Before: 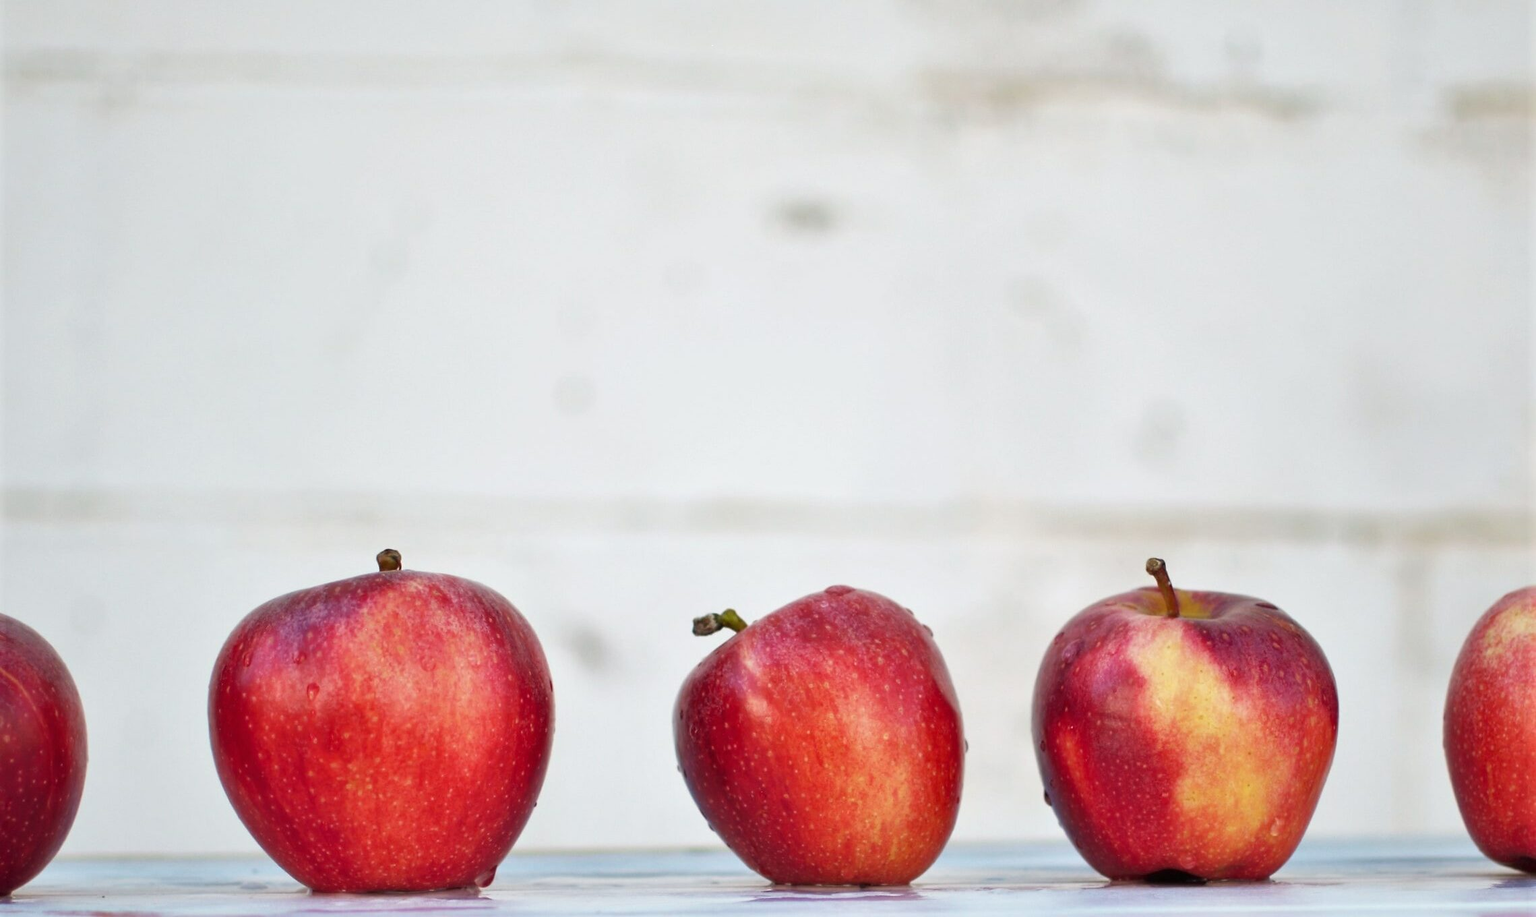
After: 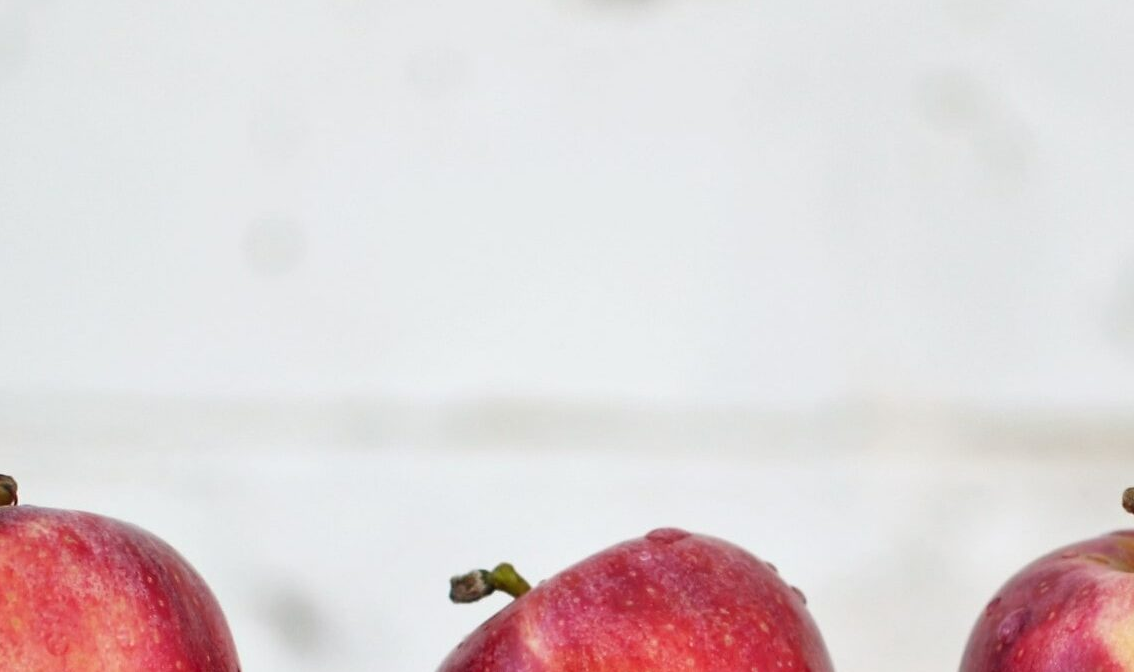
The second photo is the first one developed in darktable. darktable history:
crop: left 25.389%, top 25.038%, right 24.815%, bottom 25.547%
